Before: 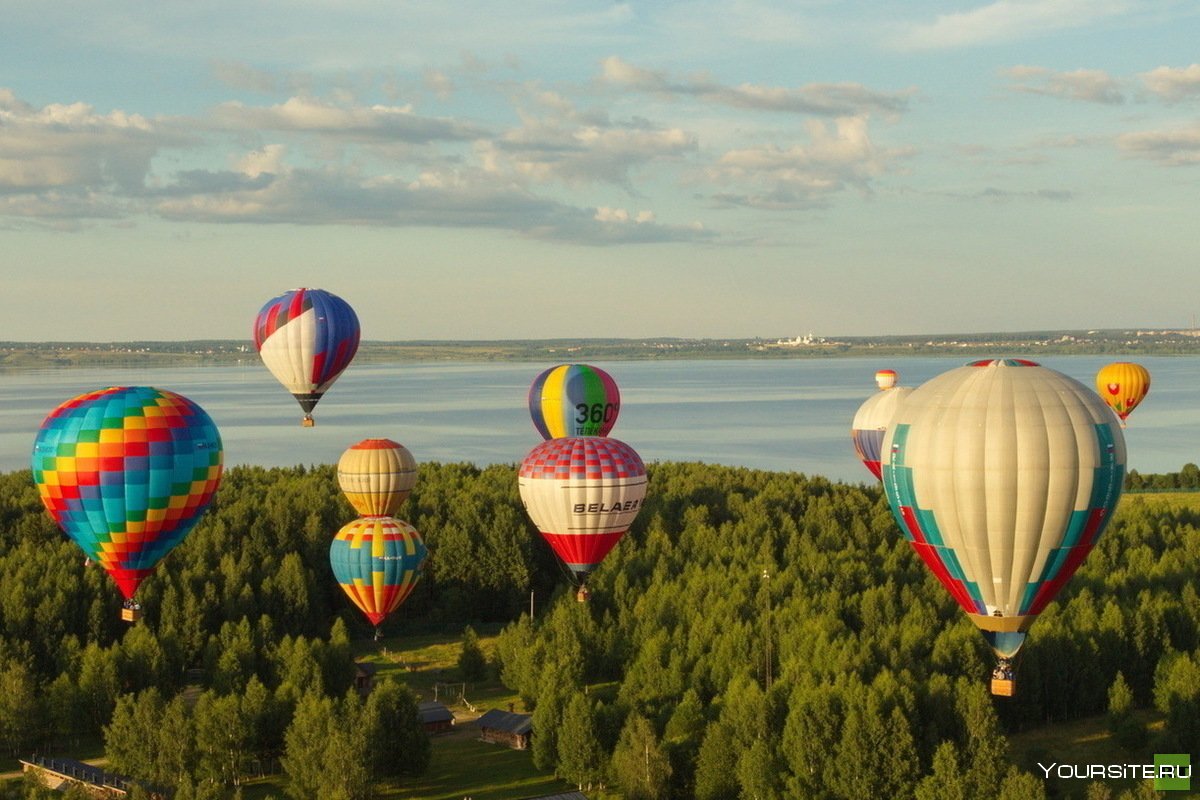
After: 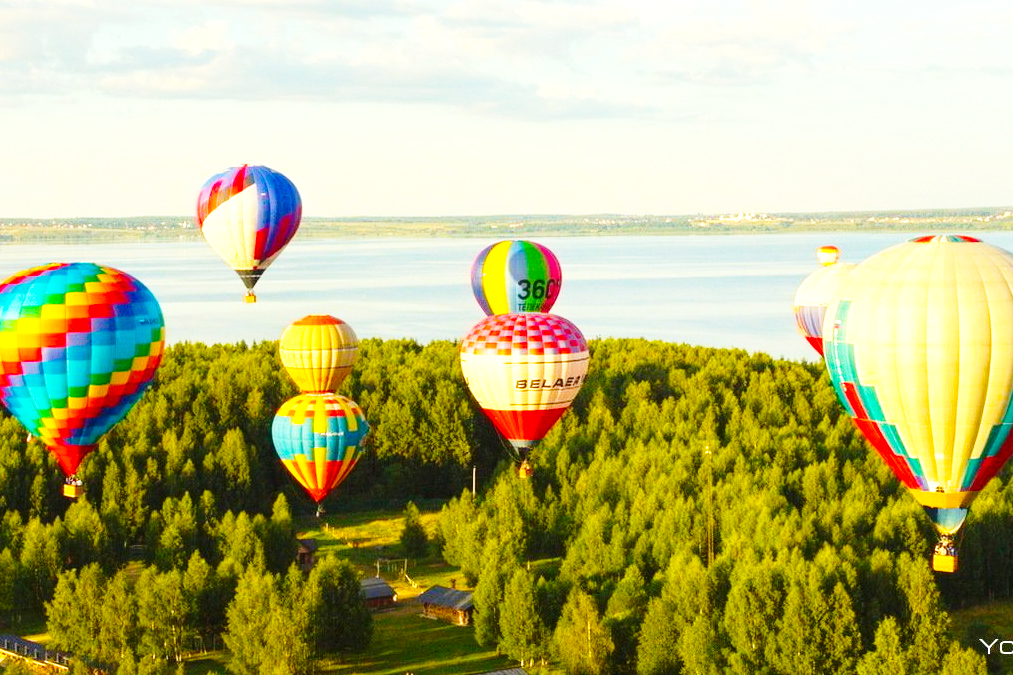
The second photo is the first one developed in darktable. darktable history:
crop and rotate: left 4.842%, top 15.51%, right 10.668%
exposure: exposure 0.935 EV, compensate highlight preservation false
base curve: curves: ch0 [(0, 0) (0.028, 0.03) (0.121, 0.232) (0.46, 0.748) (0.859, 0.968) (1, 1)], preserve colors none
color balance rgb: linear chroma grading › global chroma 15%, perceptual saturation grading › global saturation 30%
